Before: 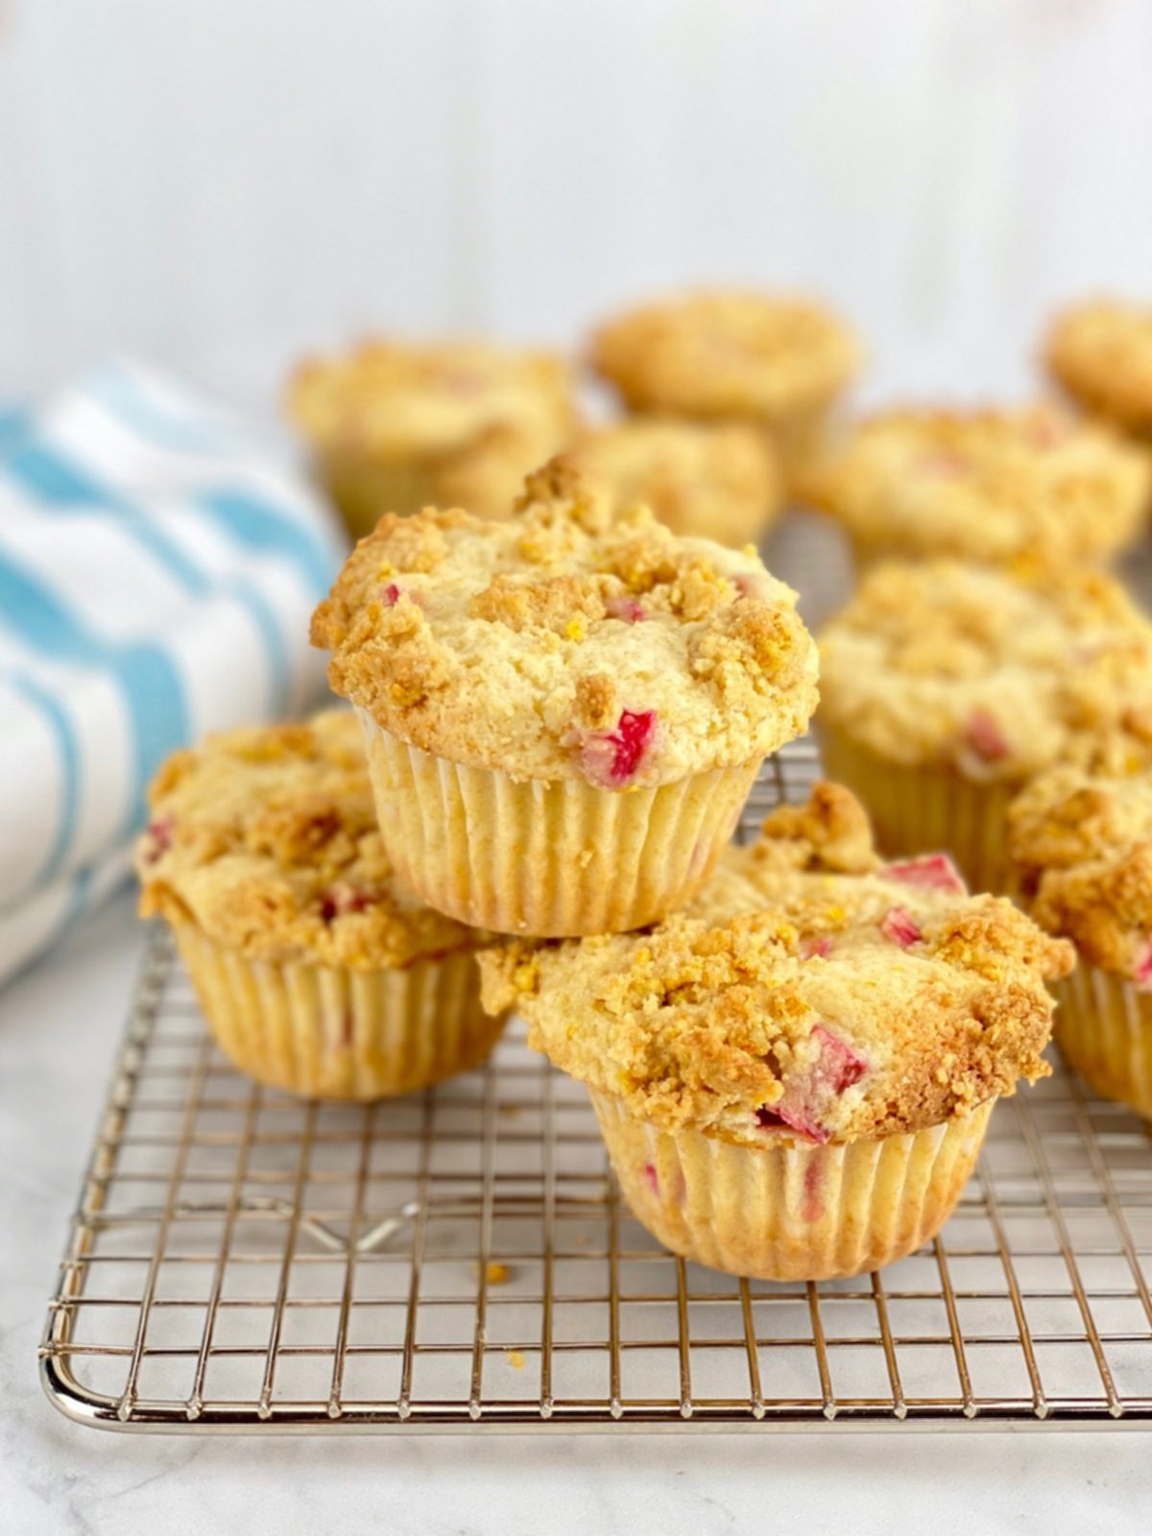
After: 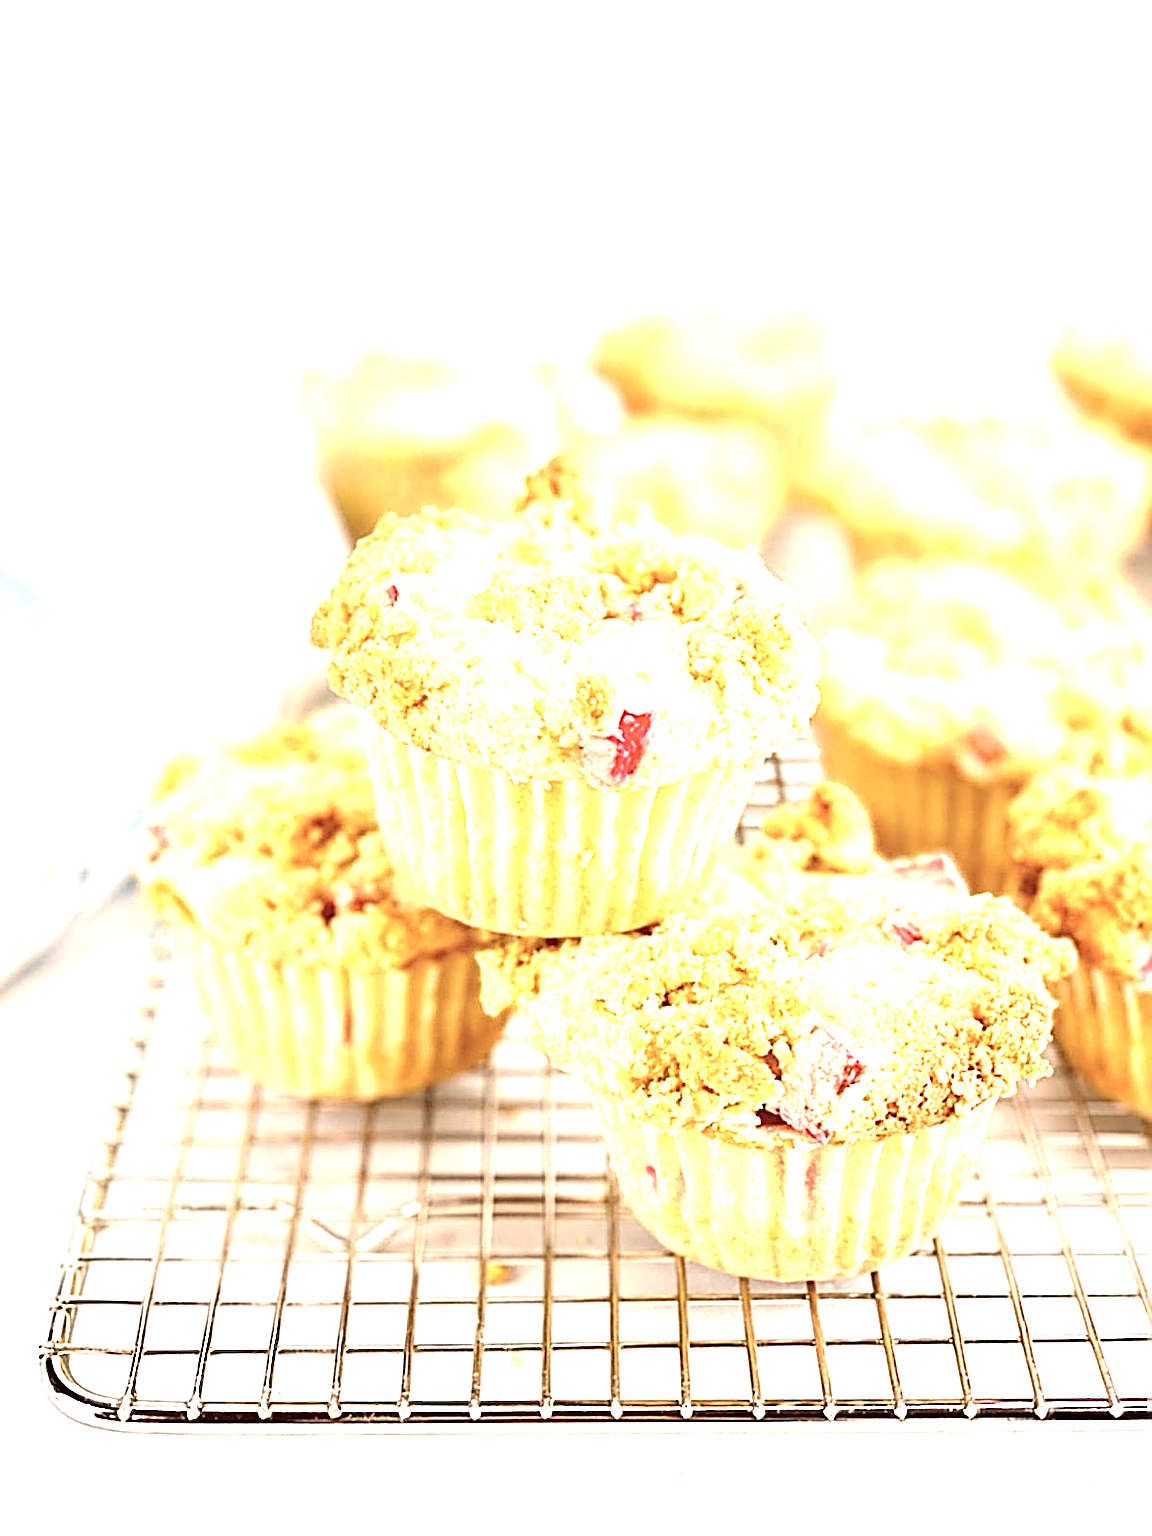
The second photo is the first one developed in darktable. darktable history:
contrast brightness saturation: contrast 0.04, saturation 0.07
color correction: highlights a* 5.59, highlights b* 5.24, saturation 0.68
exposure: black level correction 0, exposure 1.9 EV, compensate highlight preservation false
sharpen: amount 2
